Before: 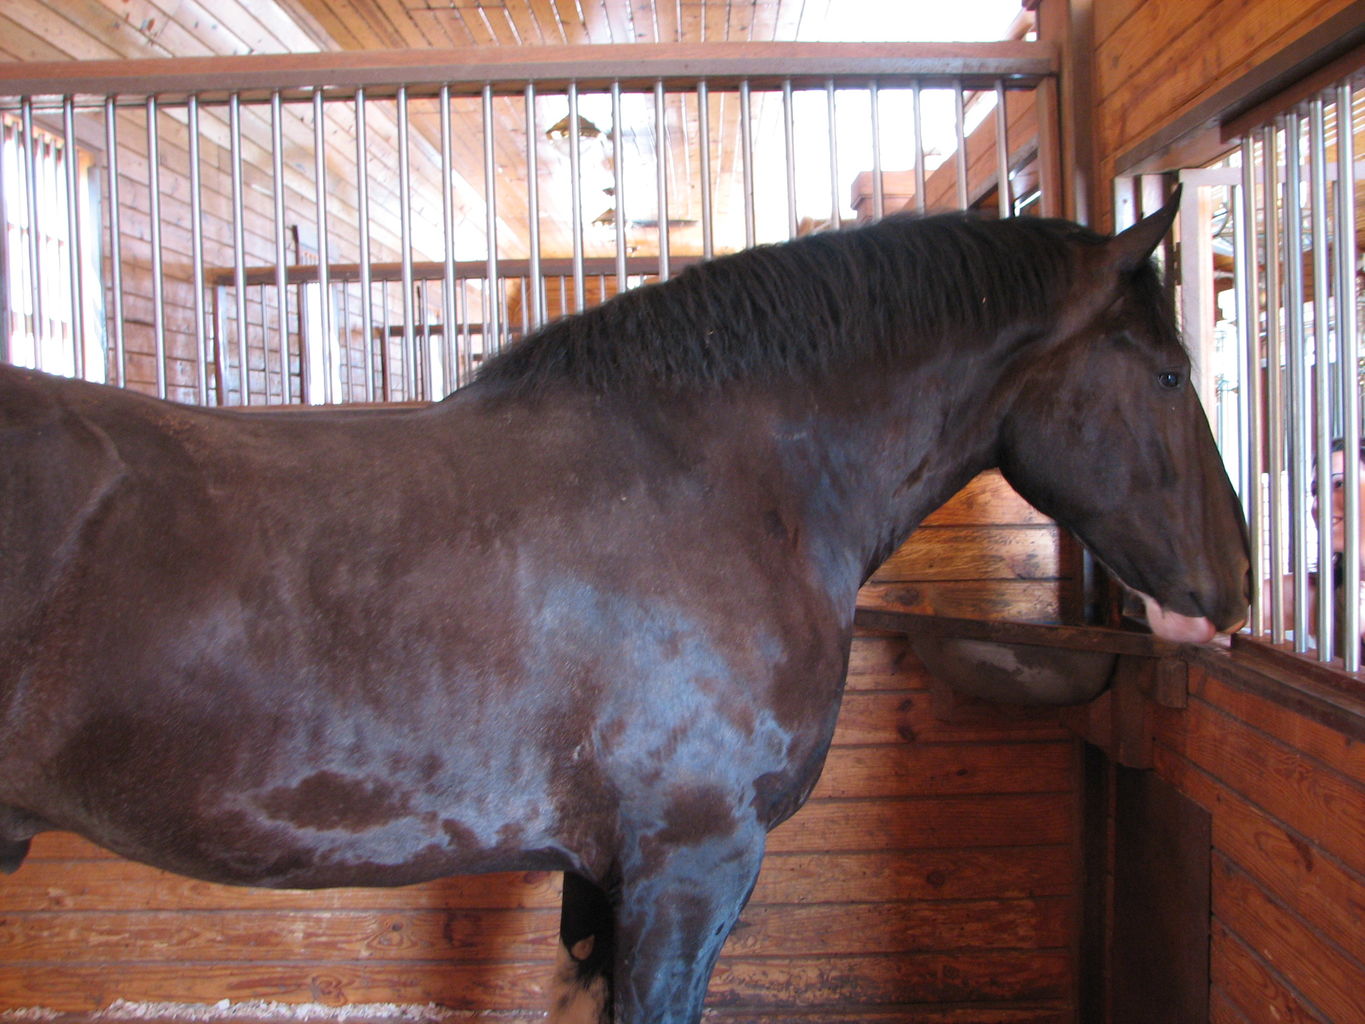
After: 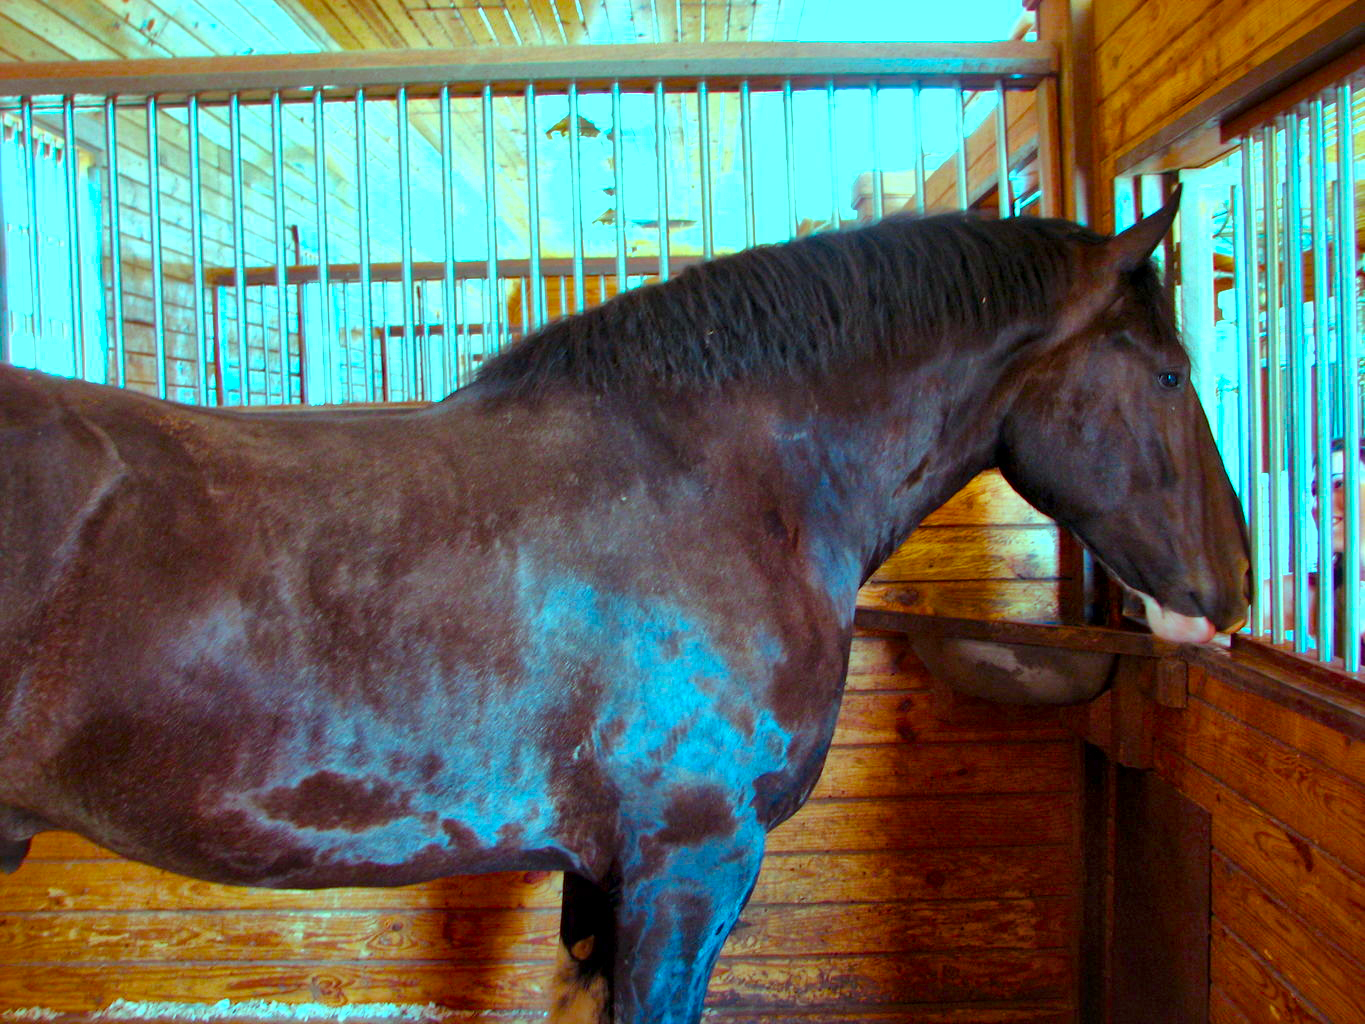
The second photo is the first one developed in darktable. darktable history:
color balance rgb: highlights gain › luminance 20.01%, highlights gain › chroma 13.095%, highlights gain › hue 176.77°, linear chroma grading › global chroma 41.709%, perceptual saturation grading › global saturation 19.738%, perceptual saturation grading › highlights -24.86%, perceptual saturation grading › shadows 49.582%
local contrast: mode bilateral grid, contrast 20, coarseness 50, detail 161%, midtone range 0.2
